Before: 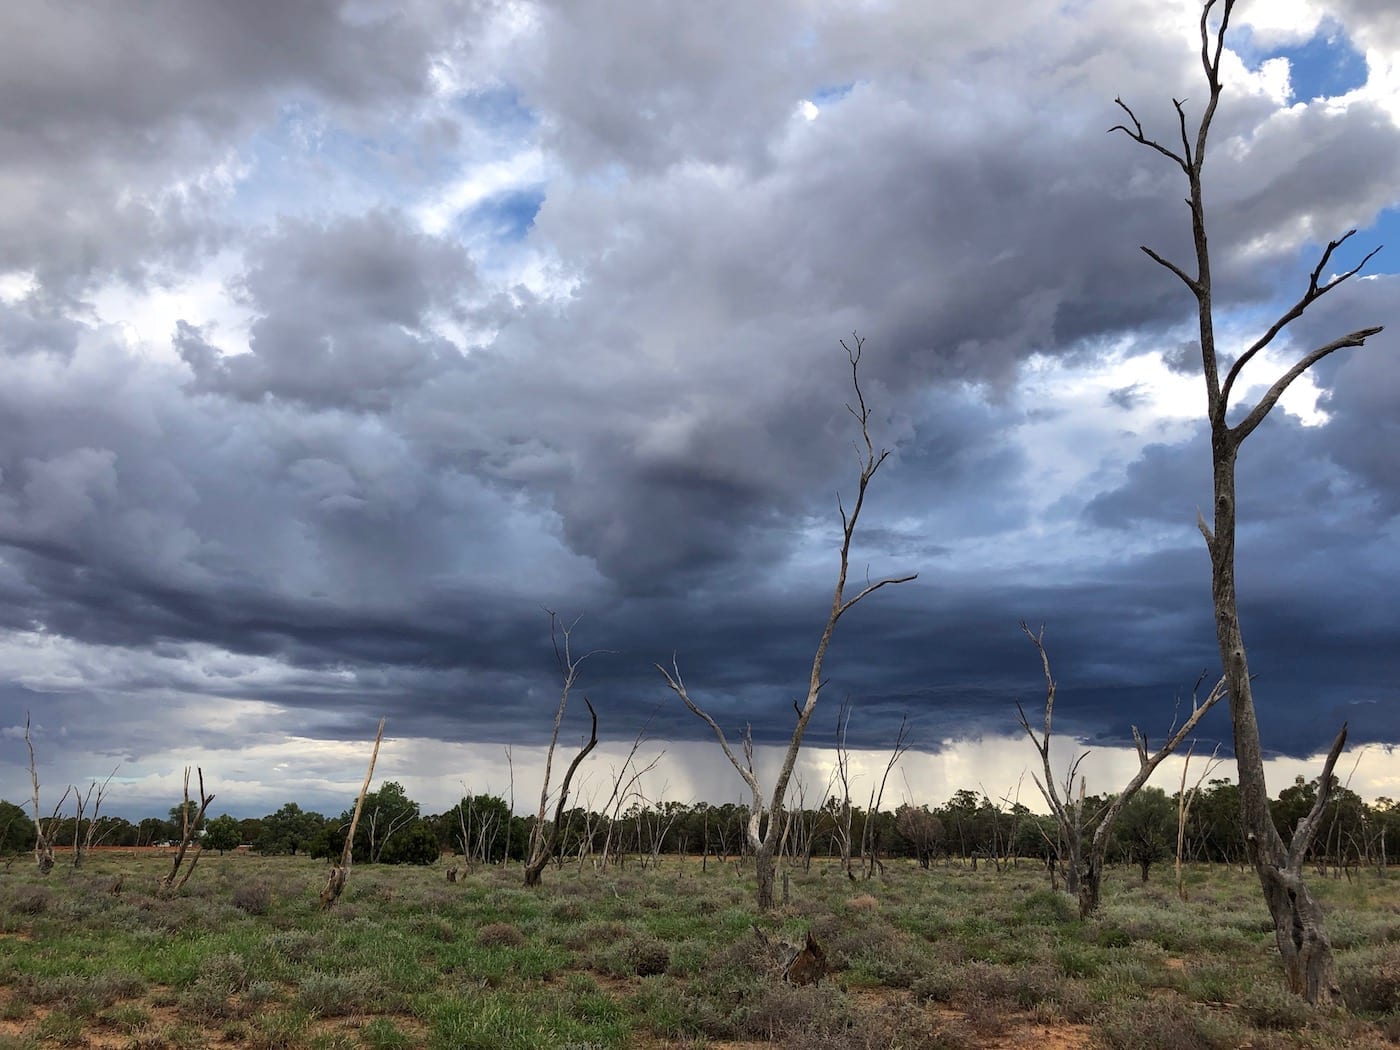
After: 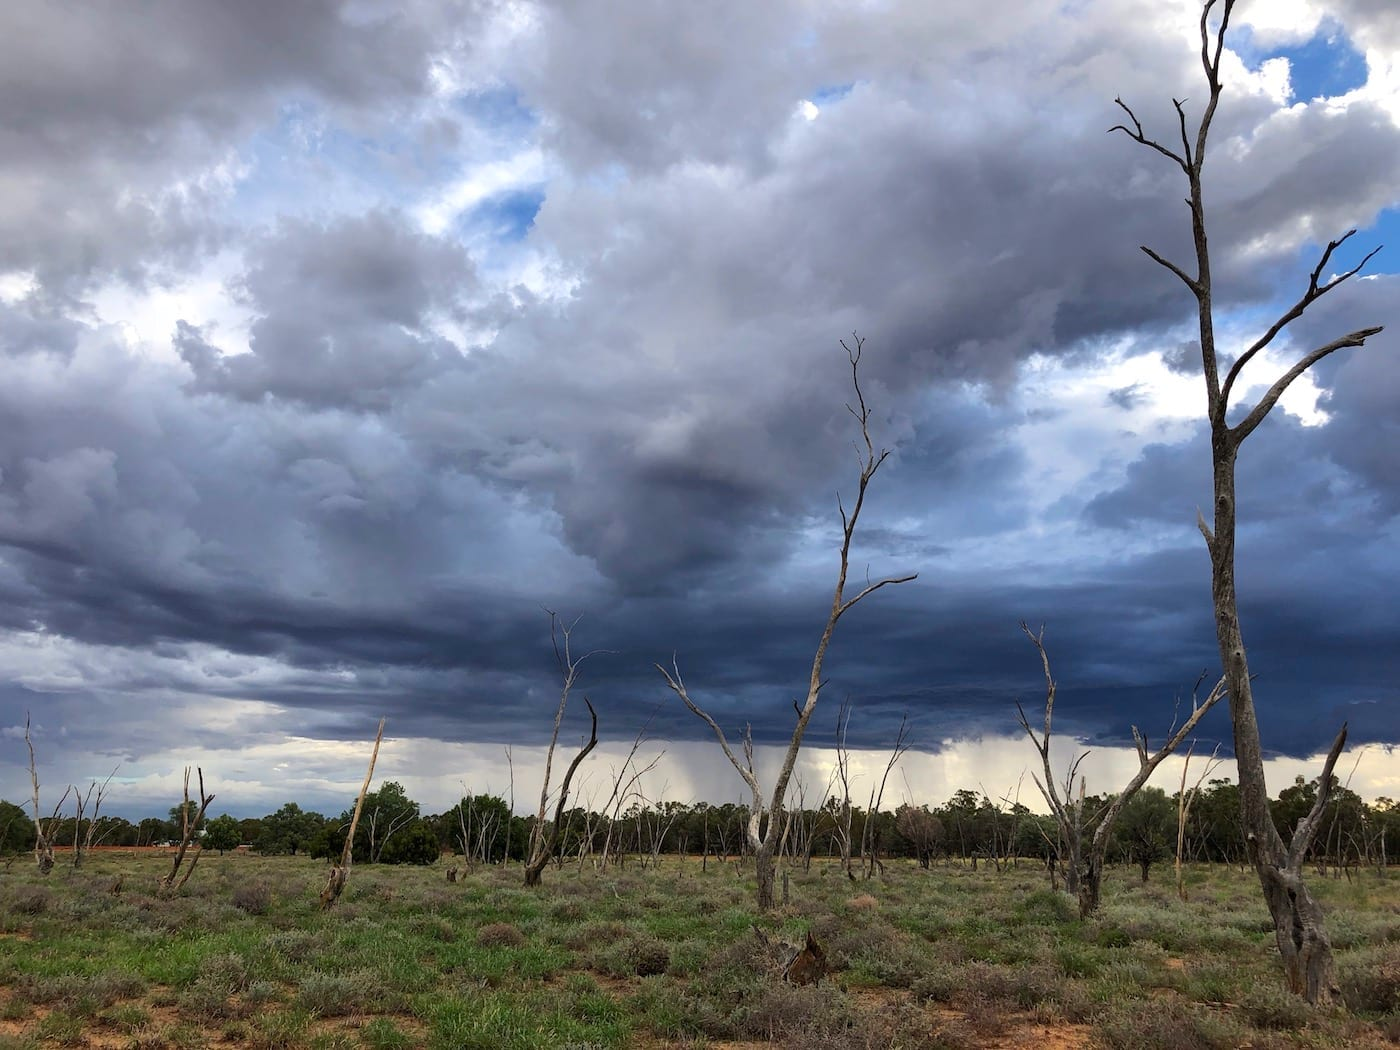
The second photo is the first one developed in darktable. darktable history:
color correction: highlights b* -0.001, saturation 1.14
